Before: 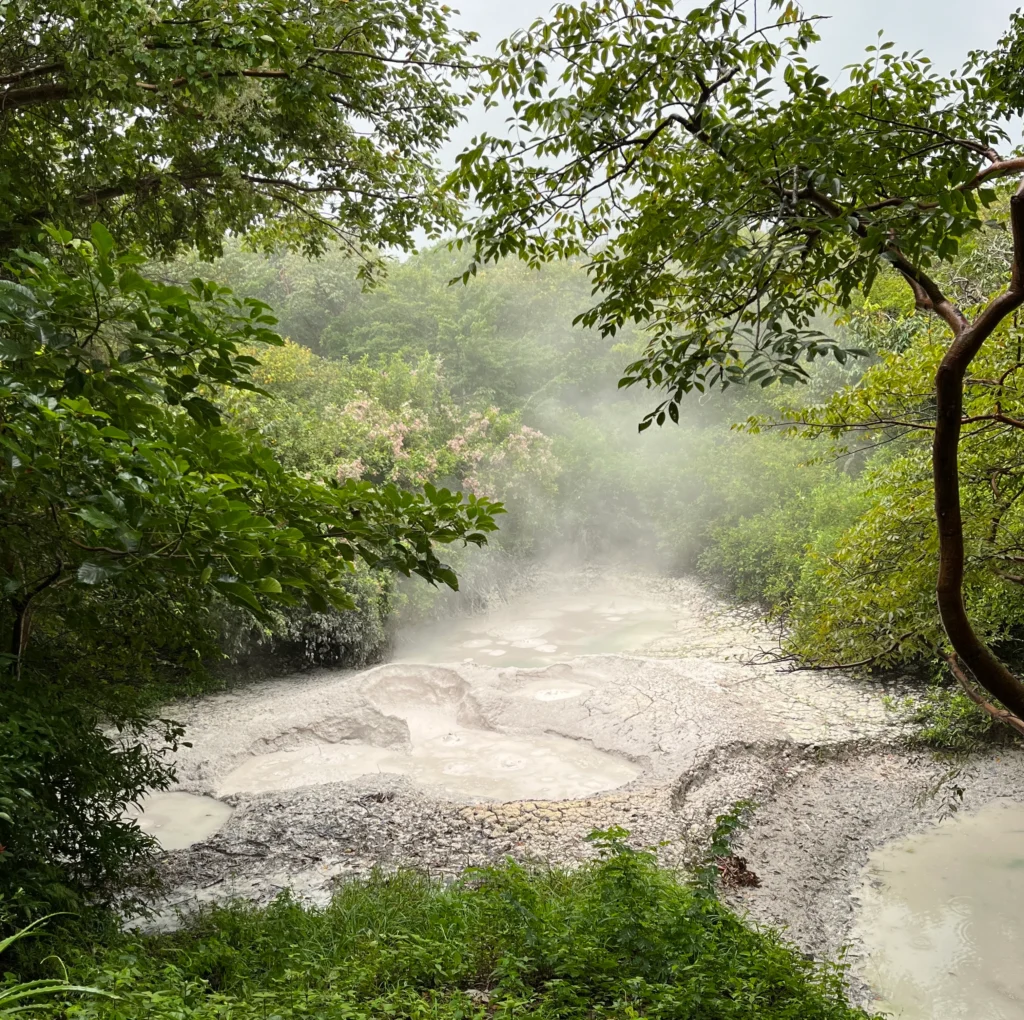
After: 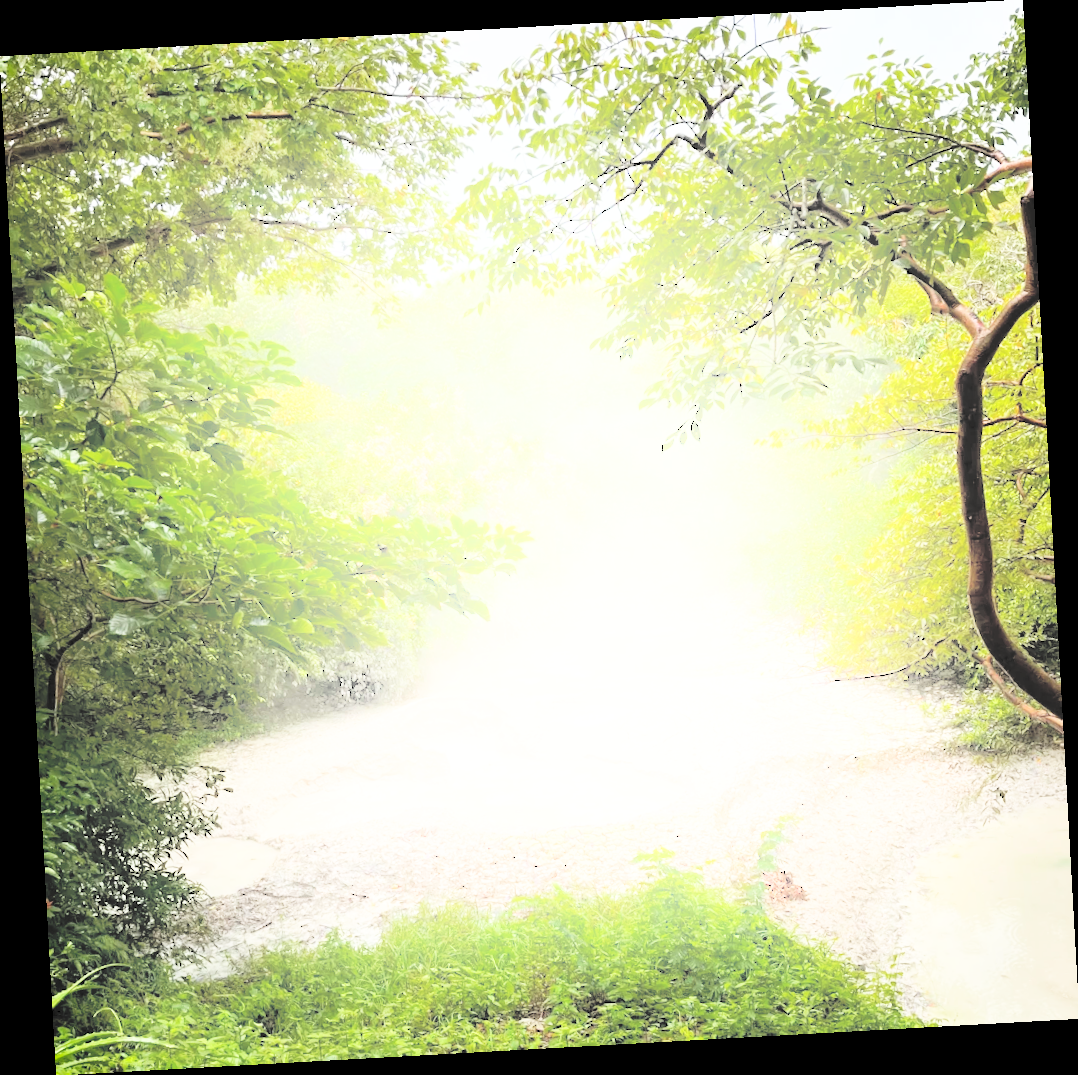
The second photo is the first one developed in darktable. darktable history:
base curve: curves: ch0 [(0, 0) (0.005, 0.002) (0.15, 0.3) (0.4, 0.7) (0.75, 0.95) (1, 1)], preserve colors none
shadows and highlights: shadows -54.3, highlights 86.09, soften with gaussian
exposure: exposure -0.021 EV, compensate highlight preservation false
contrast brightness saturation: brightness 1
rotate and perspective: rotation -3.18°, automatic cropping off
